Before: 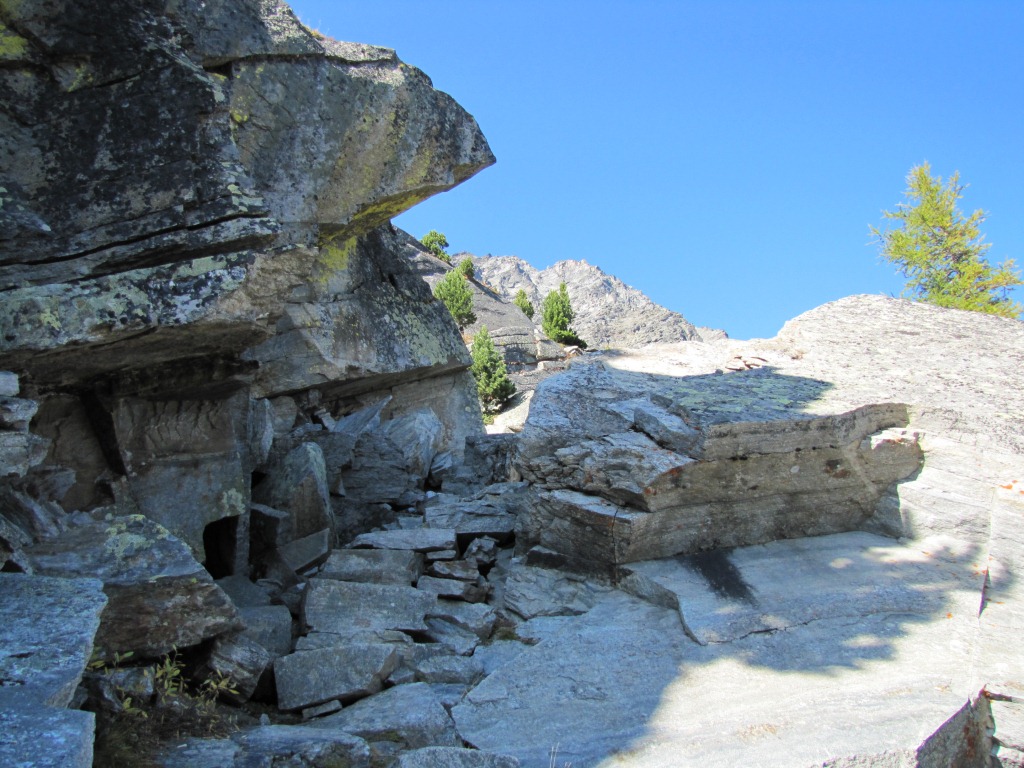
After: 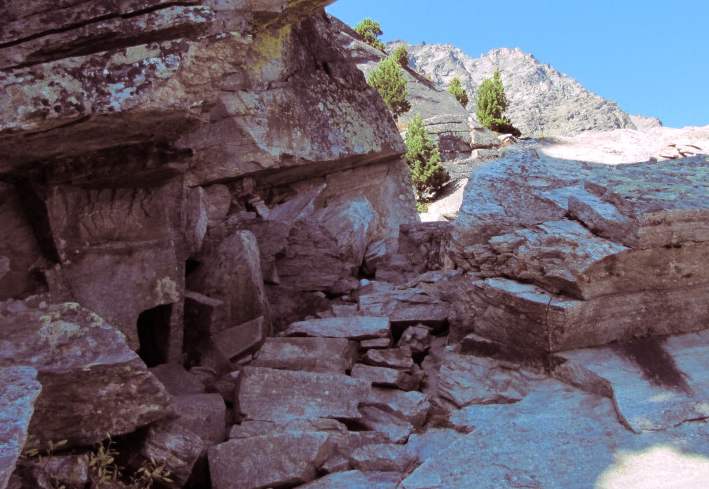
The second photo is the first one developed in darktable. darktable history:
crop: left 6.488%, top 27.668%, right 24.183%, bottom 8.656%
split-toning: highlights › hue 298.8°, highlights › saturation 0.73, compress 41.76%
